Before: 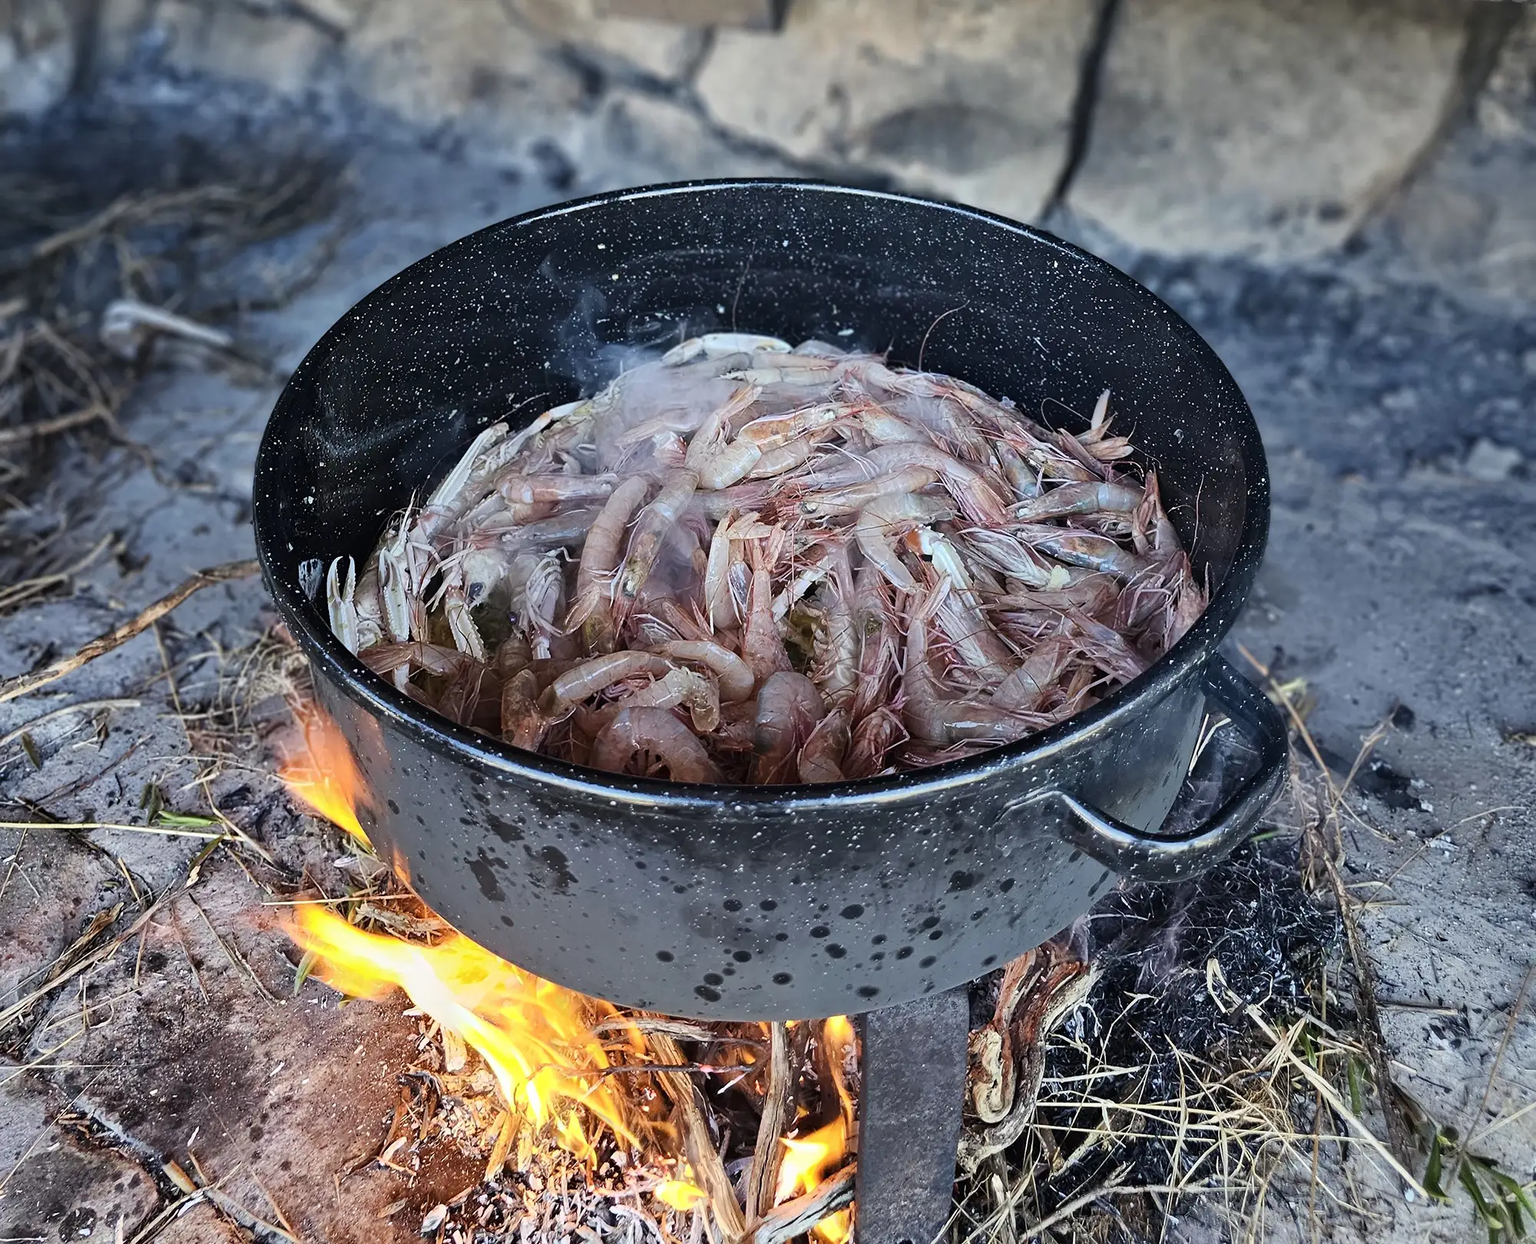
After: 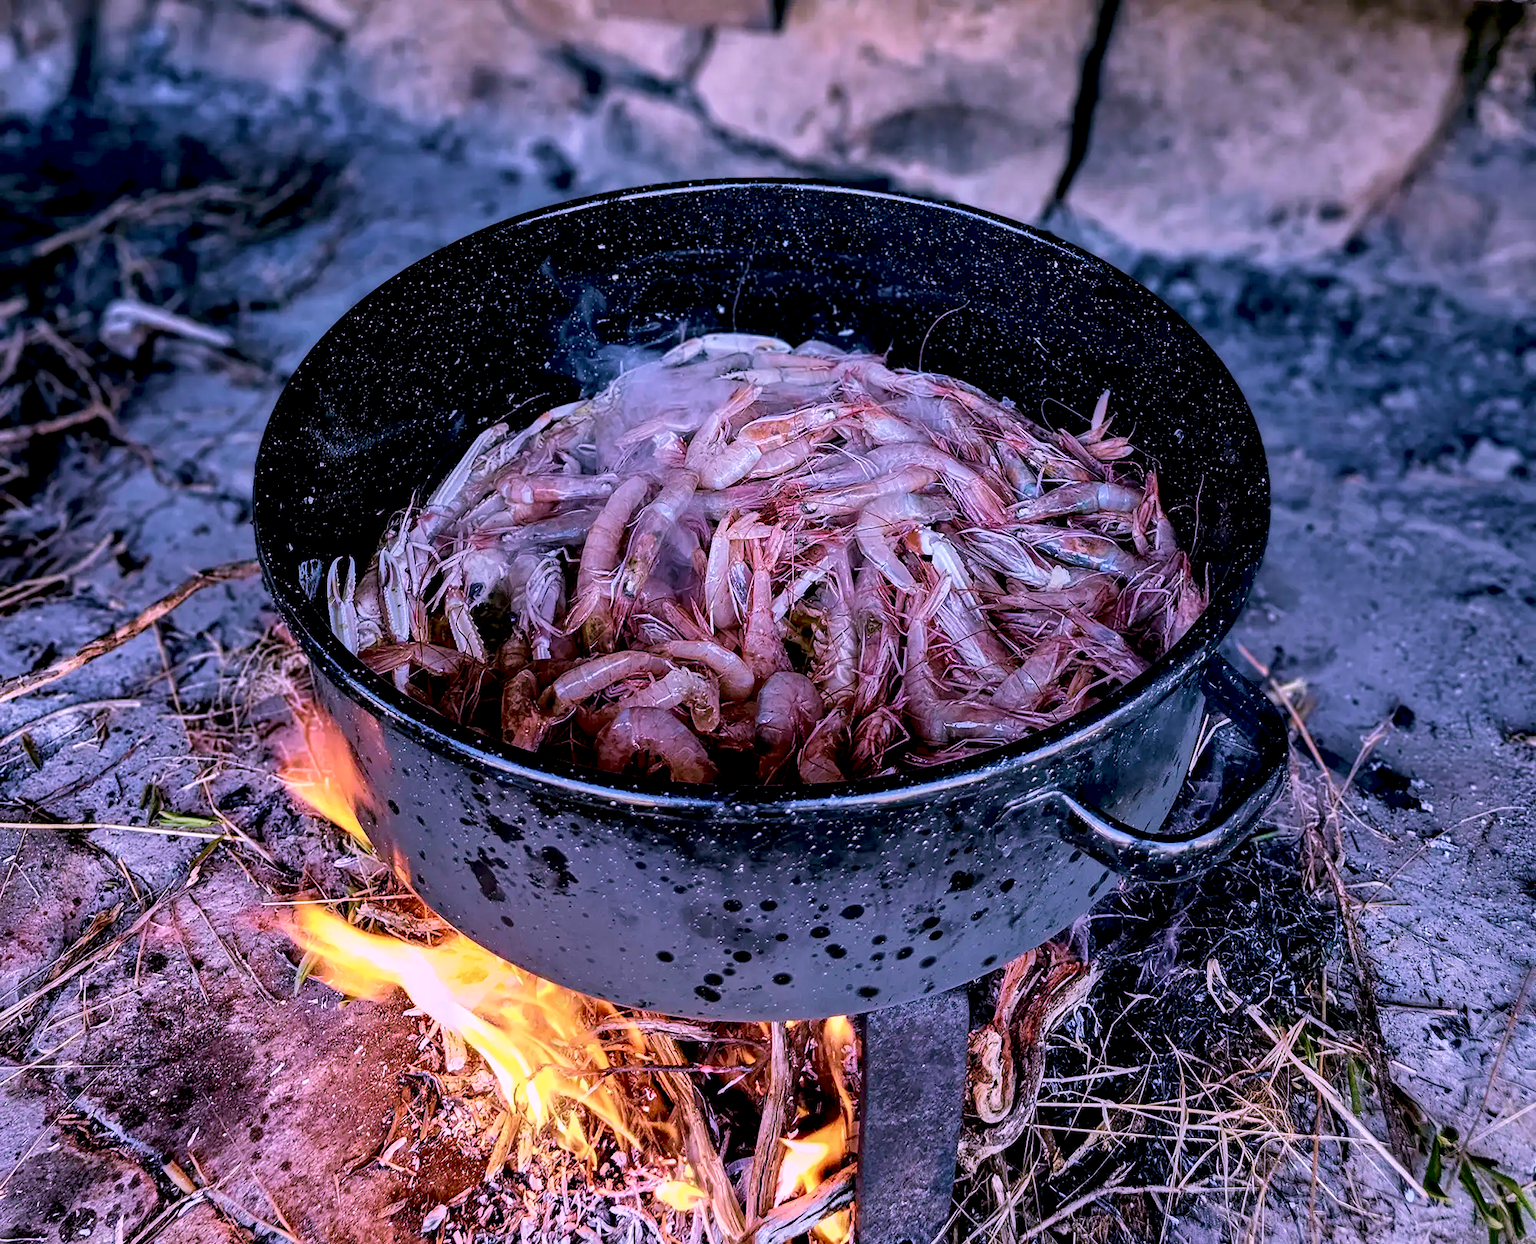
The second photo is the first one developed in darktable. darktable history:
exposure: black level correction 0.029, exposure -0.073 EV, compensate highlight preservation false
local contrast: detail 130%
velvia: strength 56%
color correction: highlights a* 15.46, highlights b* -20.56
